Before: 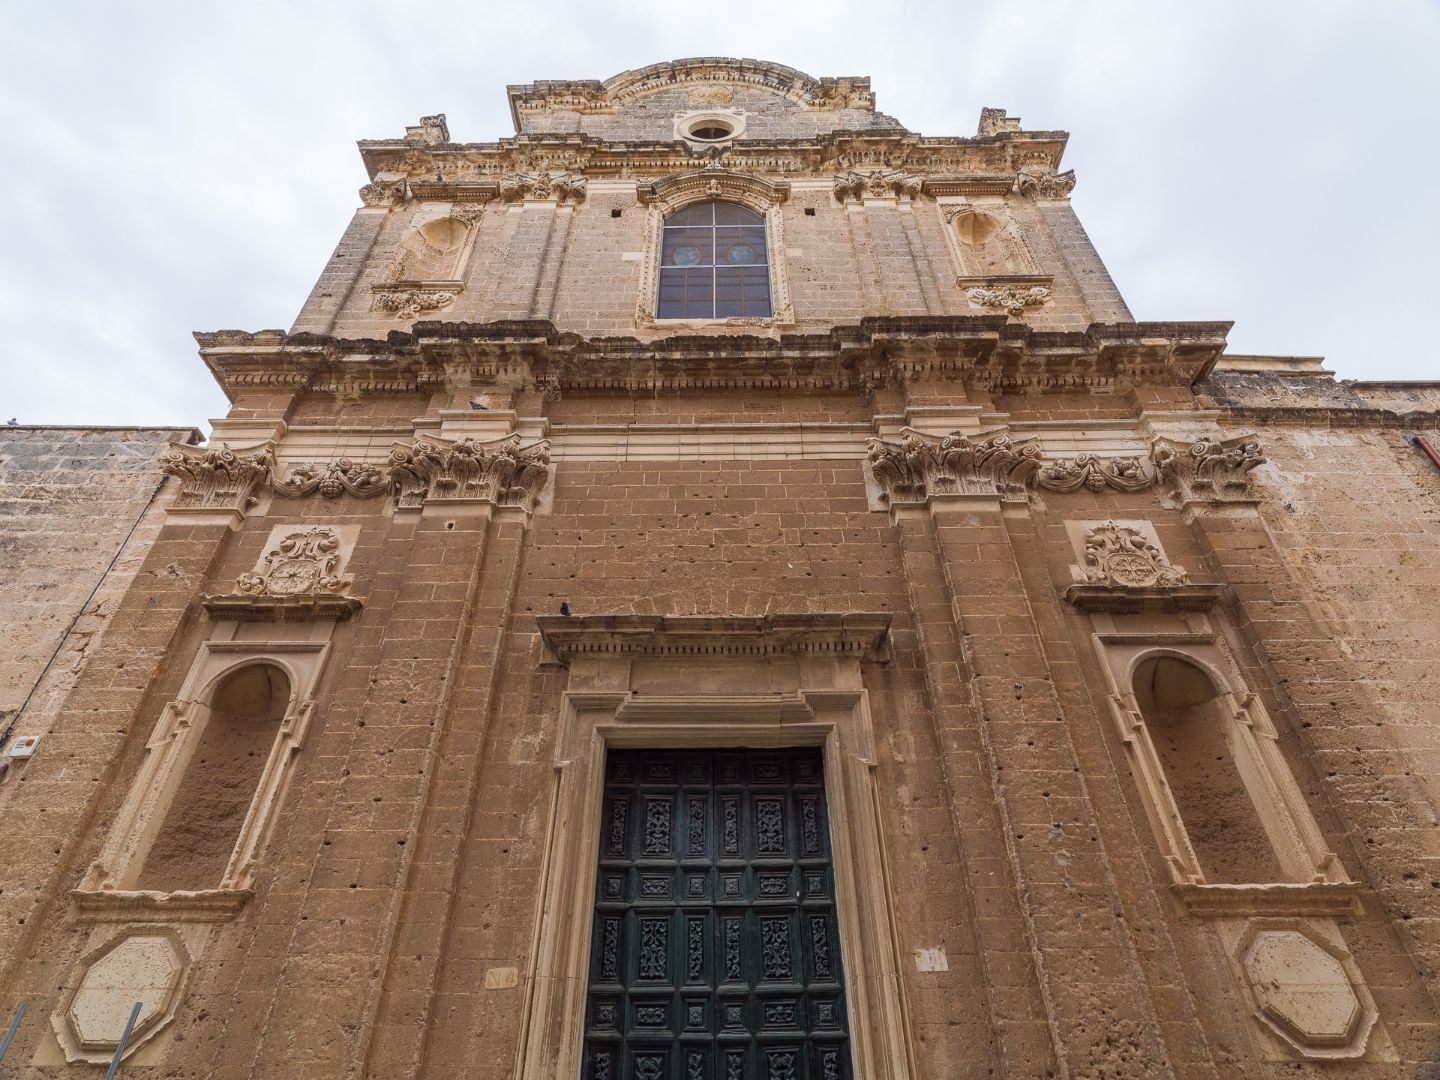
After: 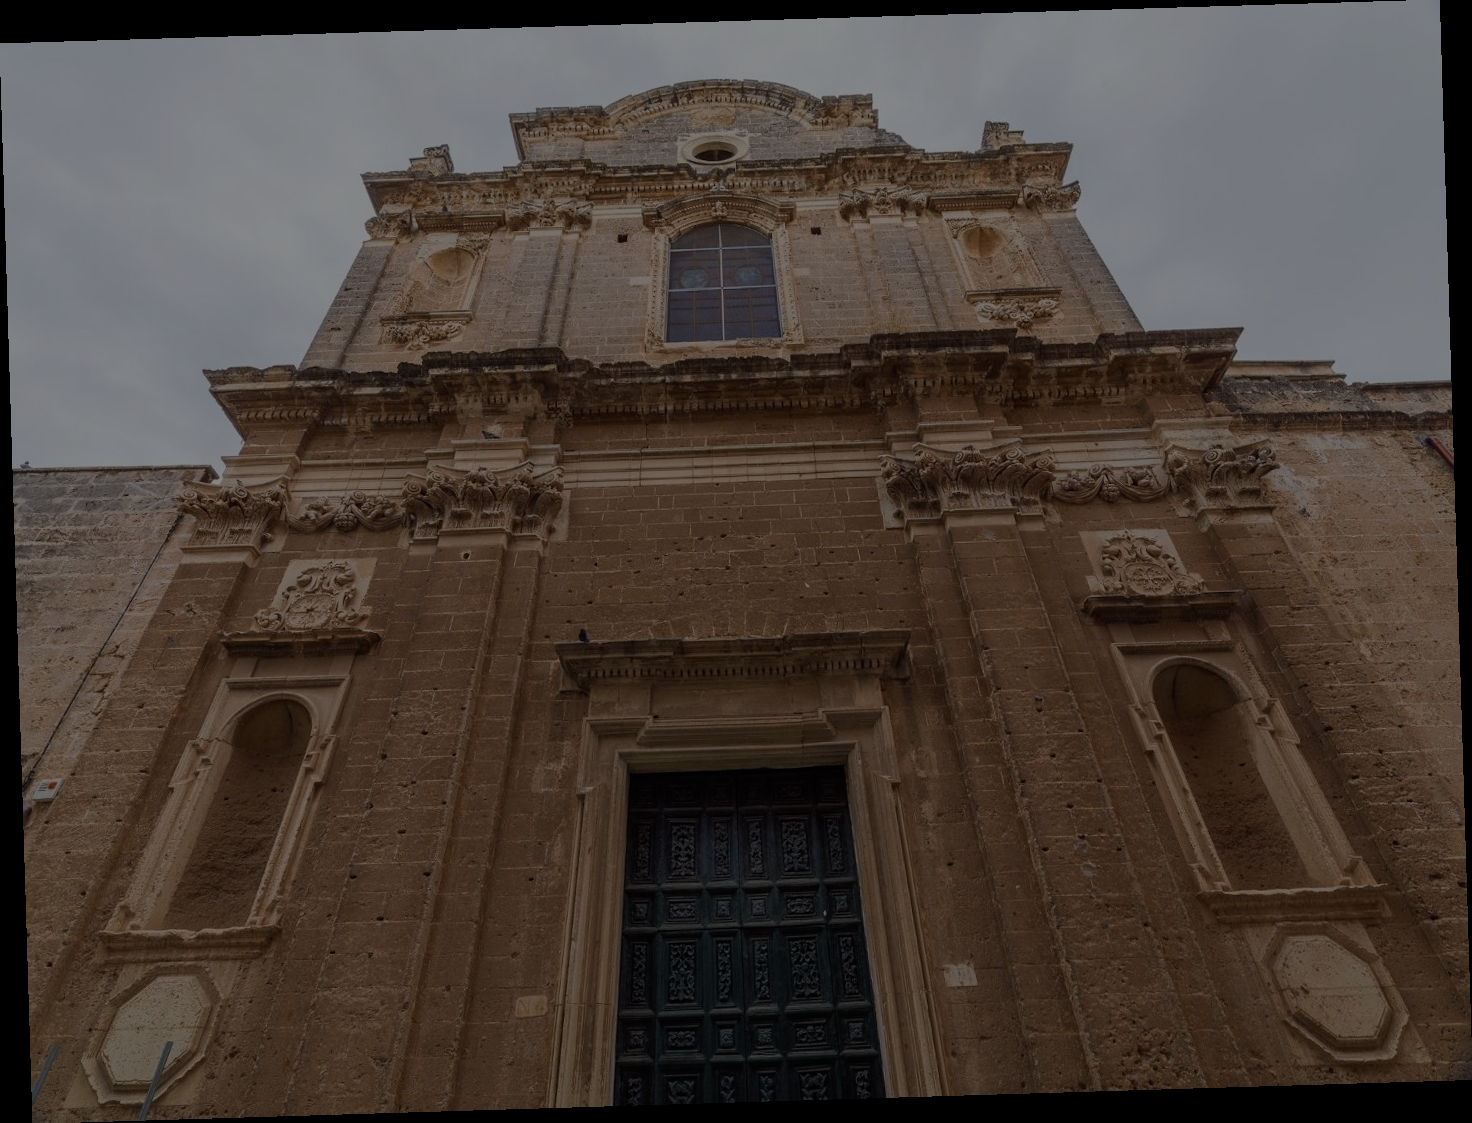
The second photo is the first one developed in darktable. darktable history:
rotate and perspective: rotation -1.75°, automatic cropping off
exposure: exposure -2.002 EV, compensate highlight preservation false
